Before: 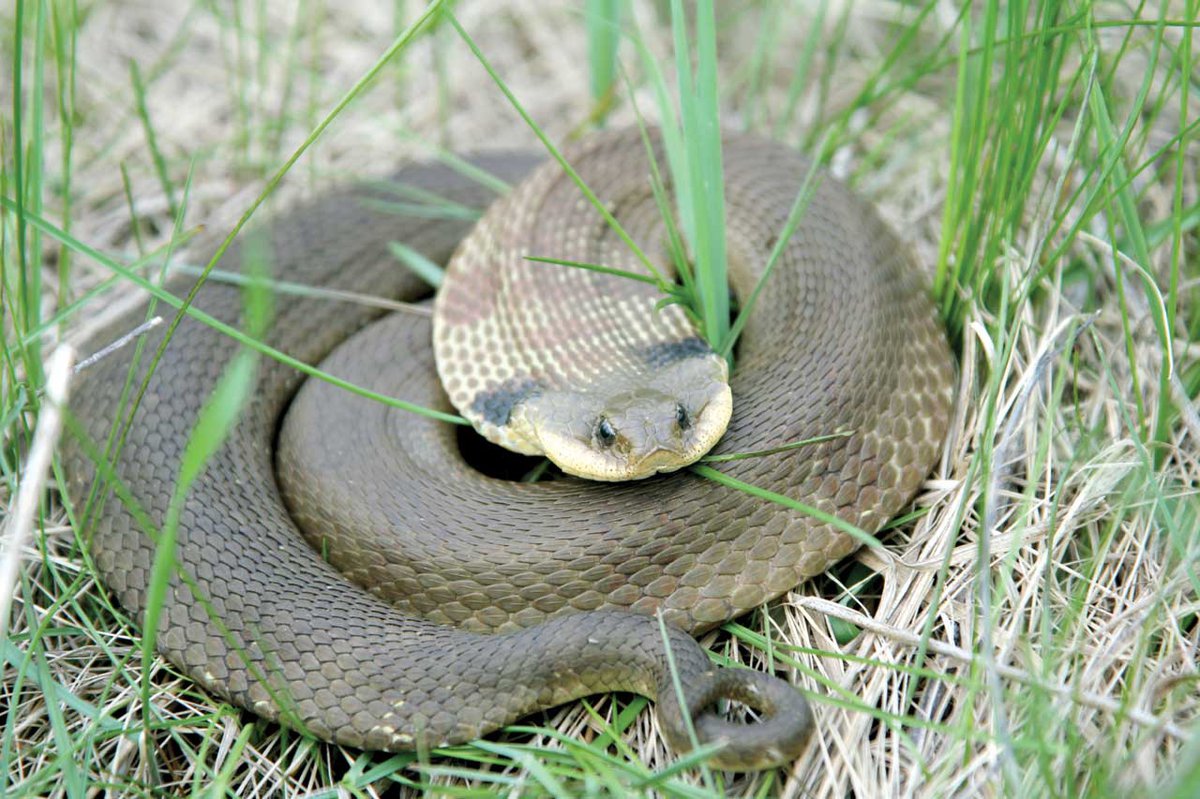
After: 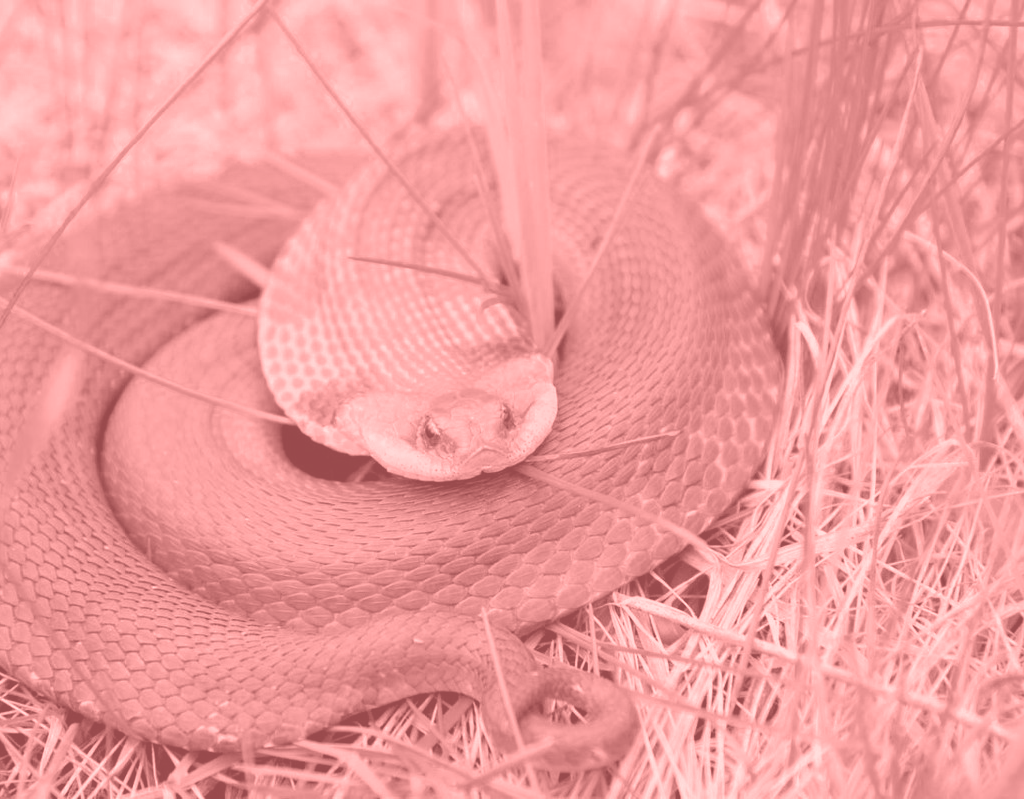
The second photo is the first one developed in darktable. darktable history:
color zones: curves: ch0 [(0, 0.533) (0.126, 0.533) (0.234, 0.533) (0.368, 0.357) (0.5, 0.5) (0.625, 0.5) (0.74, 0.637) (0.875, 0.5)]; ch1 [(0.004, 0.708) (0.129, 0.662) (0.25, 0.5) (0.375, 0.331) (0.496, 0.396) (0.625, 0.649) (0.739, 0.26) (0.875, 0.5) (1, 0.478)]; ch2 [(0, 0.409) (0.132, 0.403) (0.236, 0.558) (0.379, 0.448) (0.5, 0.5) (0.625, 0.5) (0.691, 0.39) (0.875, 0.5)]
colorize: saturation 51%, source mix 50.67%, lightness 50.67%
color calibration: x 0.38, y 0.39, temperature 4086.04 K
crop and rotate: left 14.584%
